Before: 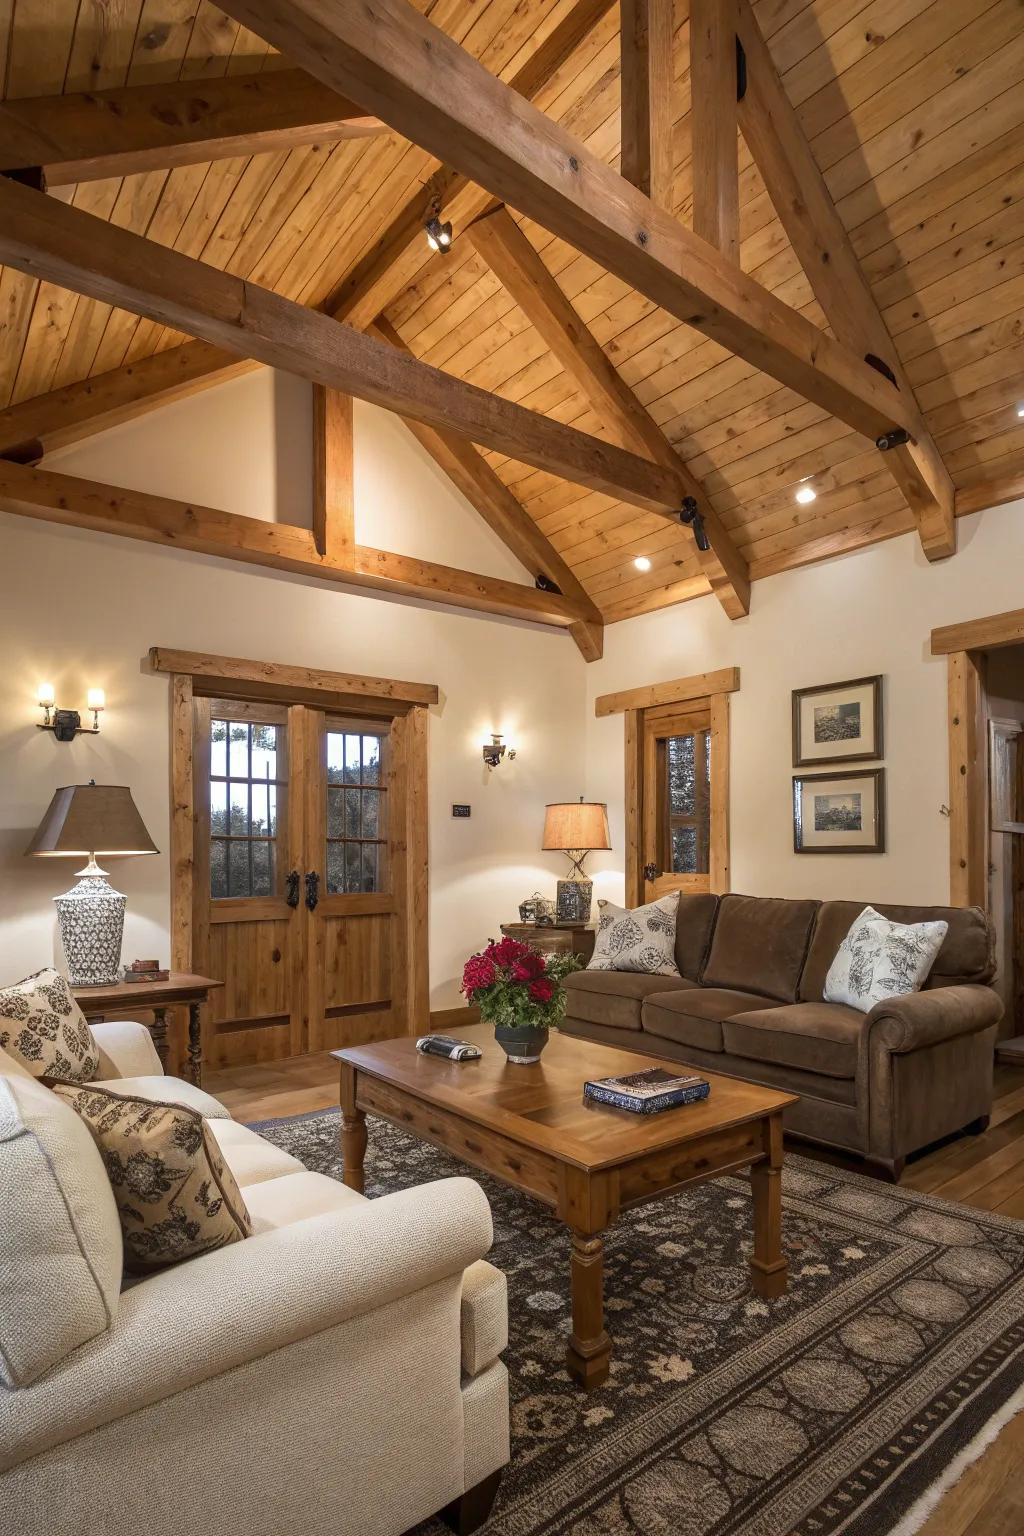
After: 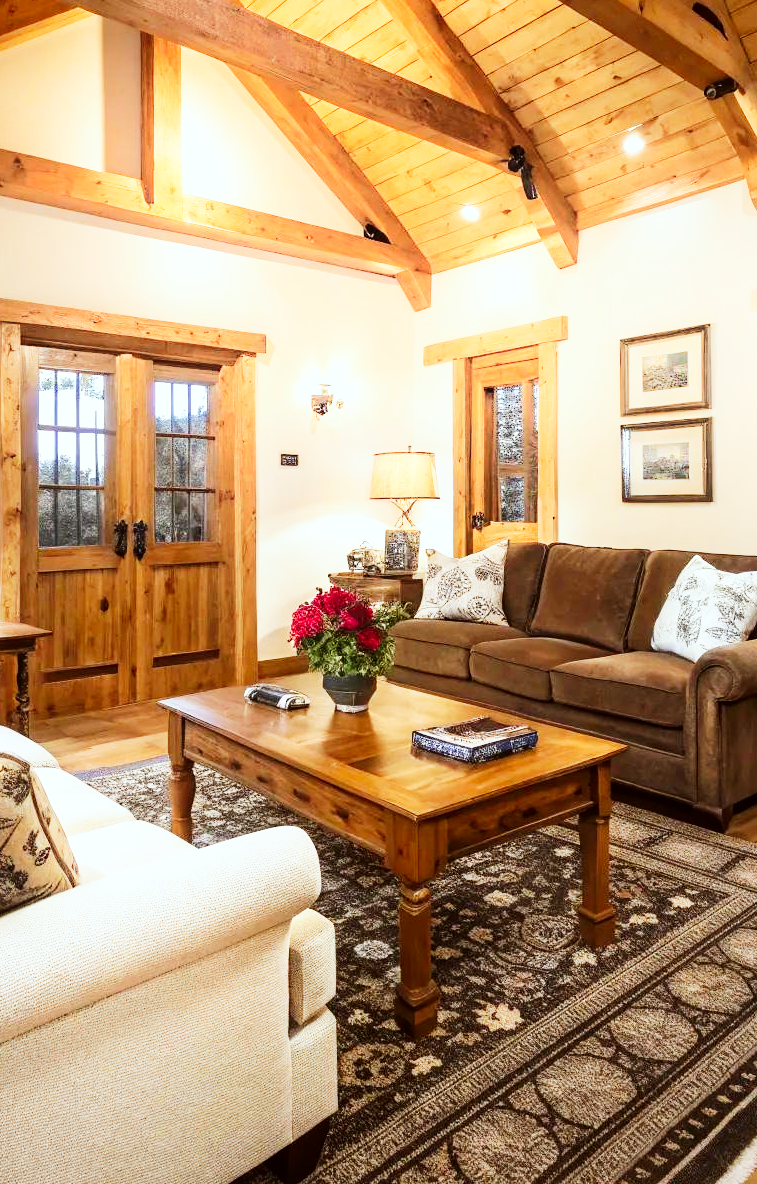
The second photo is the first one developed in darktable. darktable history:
base curve: curves: ch0 [(0, 0) (0.007, 0.004) (0.027, 0.03) (0.046, 0.07) (0.207, 0.54) (0.442, 0.872) (0.673, 0.972) (1, 1)], preserve colors none
shadows and highlights: highlights 70.7, soften with gaussian
color correction: highlights a* -2.73, highlights b* -2.09, shadows a* 2.41, shadows b* 2.73
crop: left 16.871%, top 22.857%, right 9.116%
